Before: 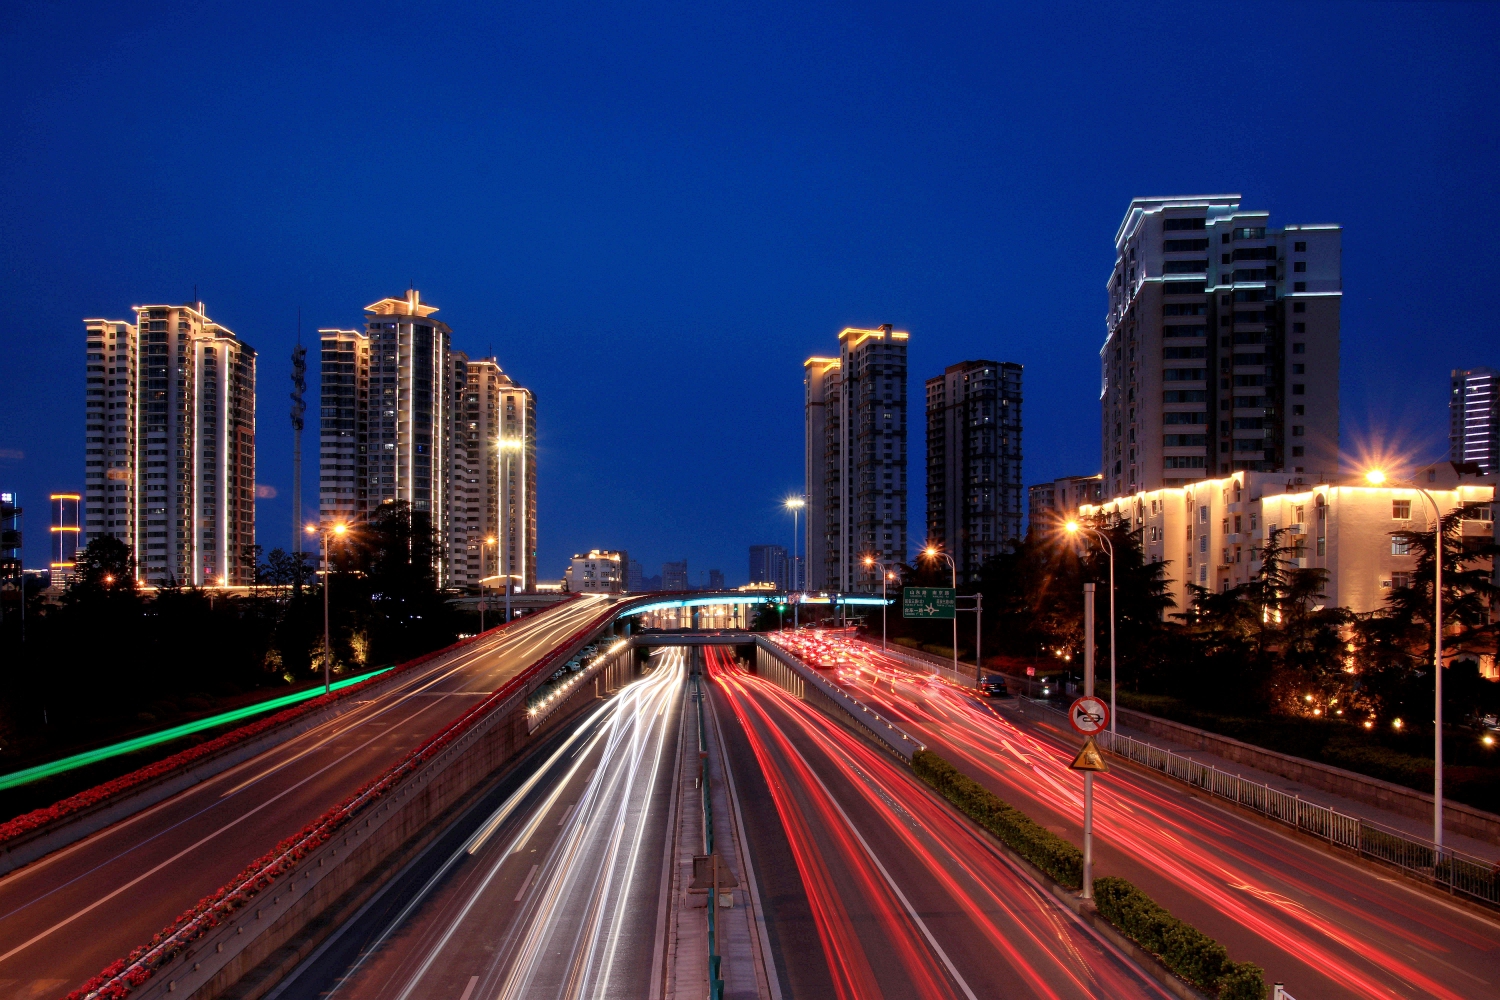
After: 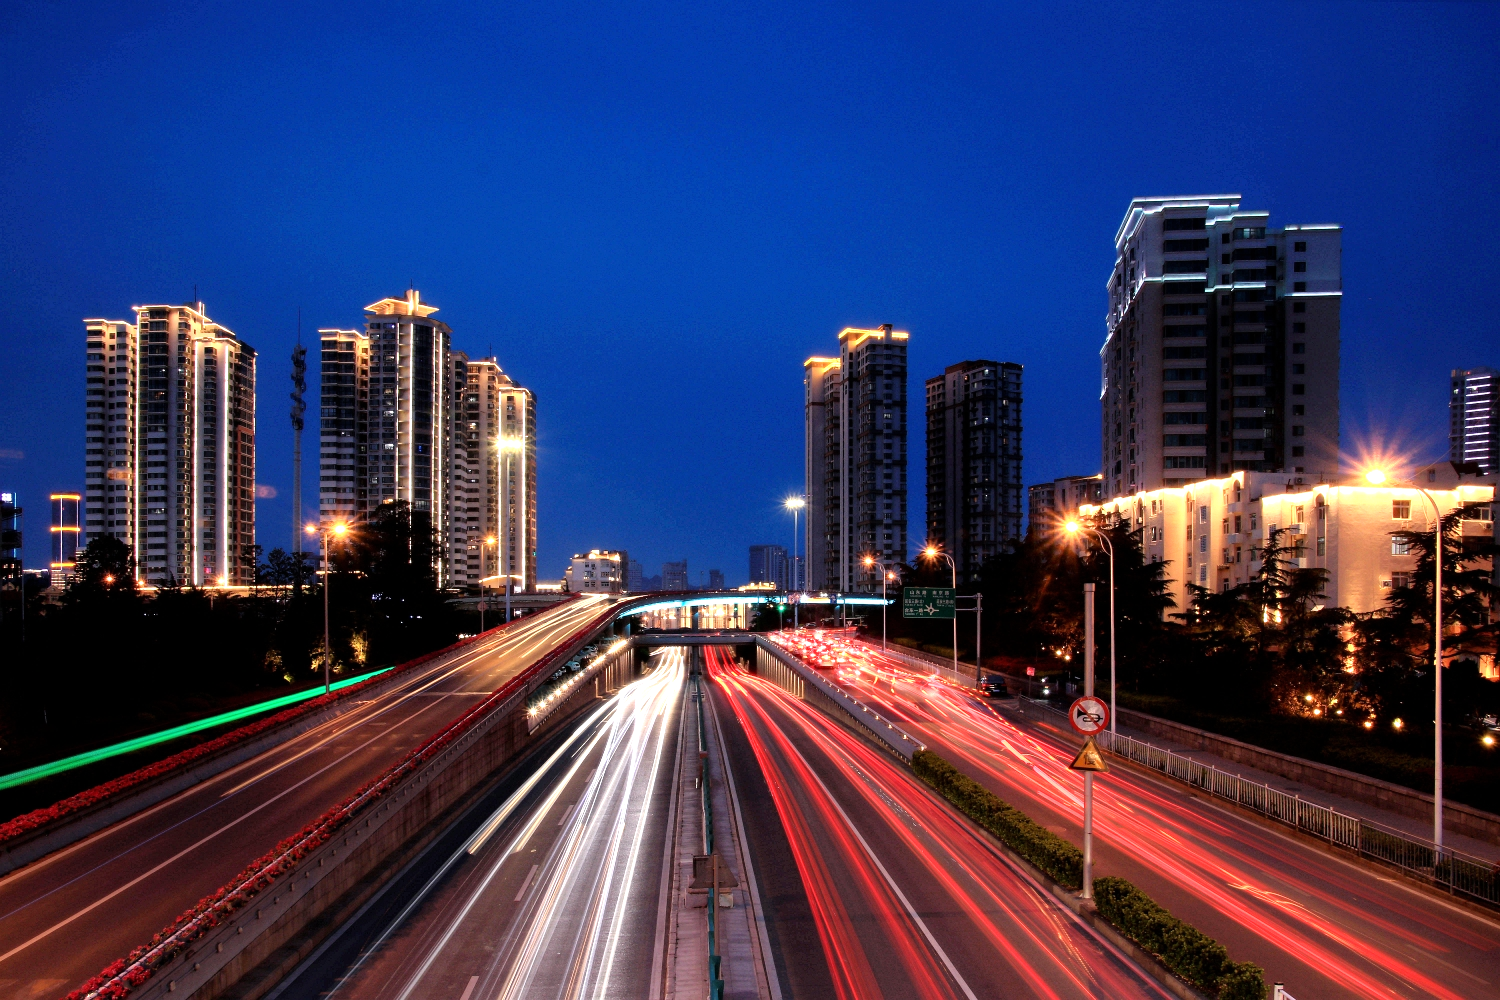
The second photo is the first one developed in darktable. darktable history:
tone equalizer: -8 EV -0.728 EV, -7 EV -0.721 EV, -6 EV -0.566 EV, -5 EV -0.412 EV, -3 EV 0.375 EV, -2 EV 0.6 EV, -1 EV 0.695 EV, +0 EV 0.741 EV
